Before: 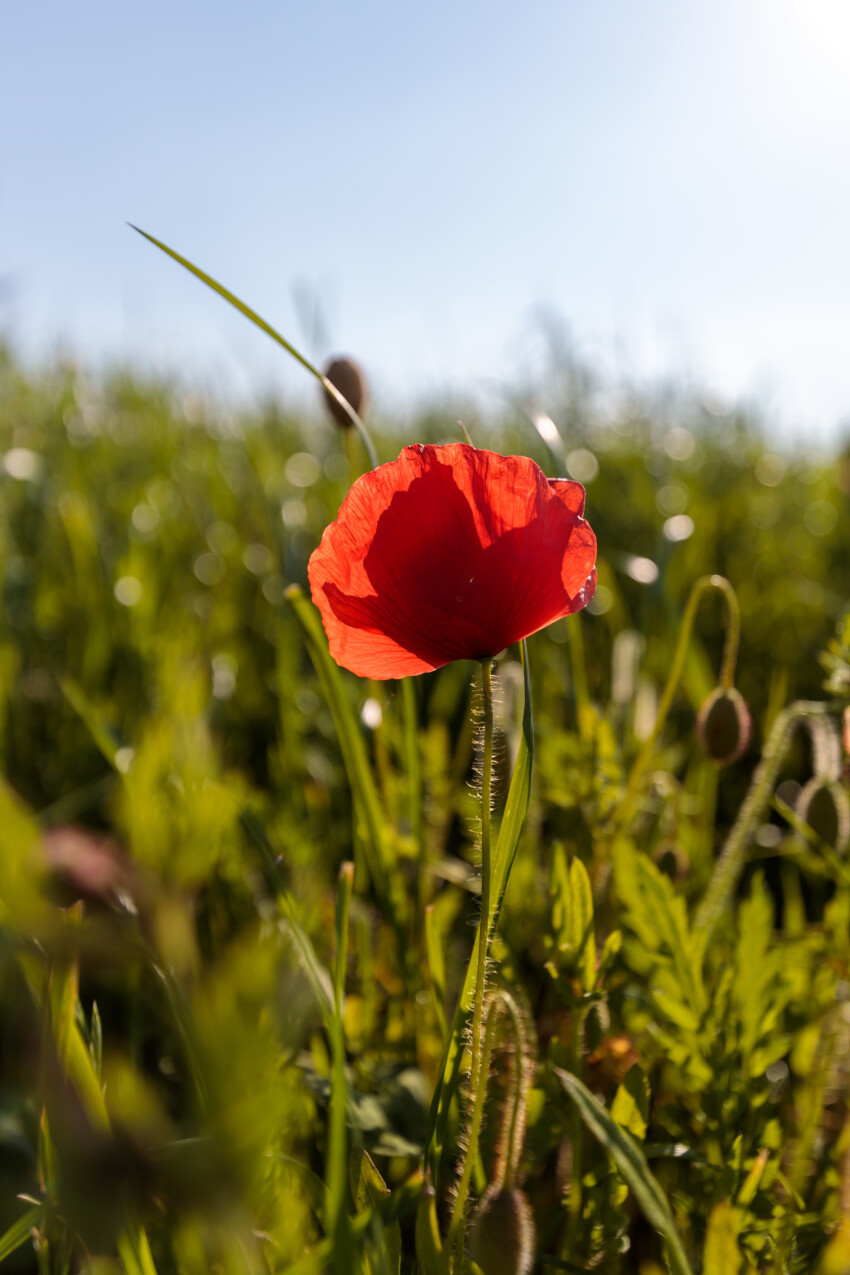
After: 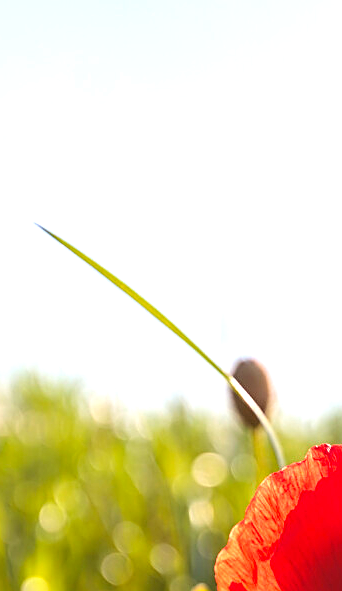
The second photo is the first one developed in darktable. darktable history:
contrast brightness saturation: contrast -0.104, brightness 0.045, saturation 0.081
crop and rotate: left 11.065%, top 0.073%, right 48.59%, bottom 53.557%
sharpen: on, module defaults
tone equalizer: on, module defaults
exposure: black level correction 0, exposure 1.408 EV, compensate highlight preservation false
